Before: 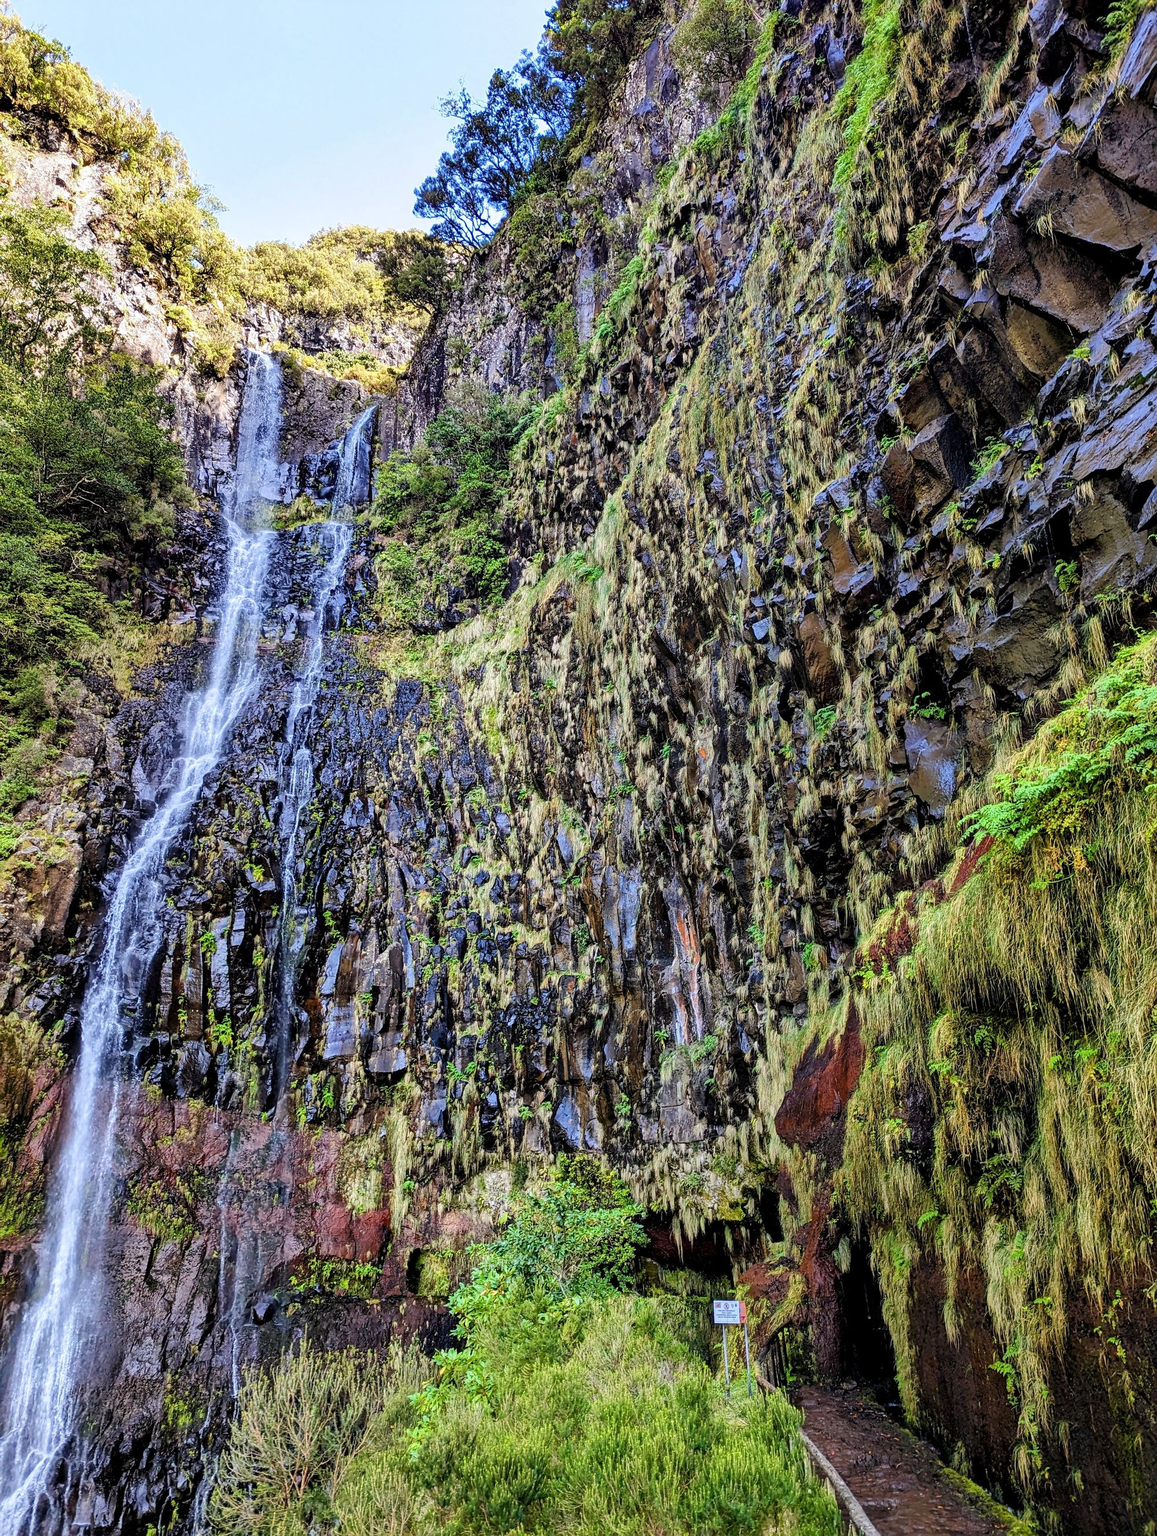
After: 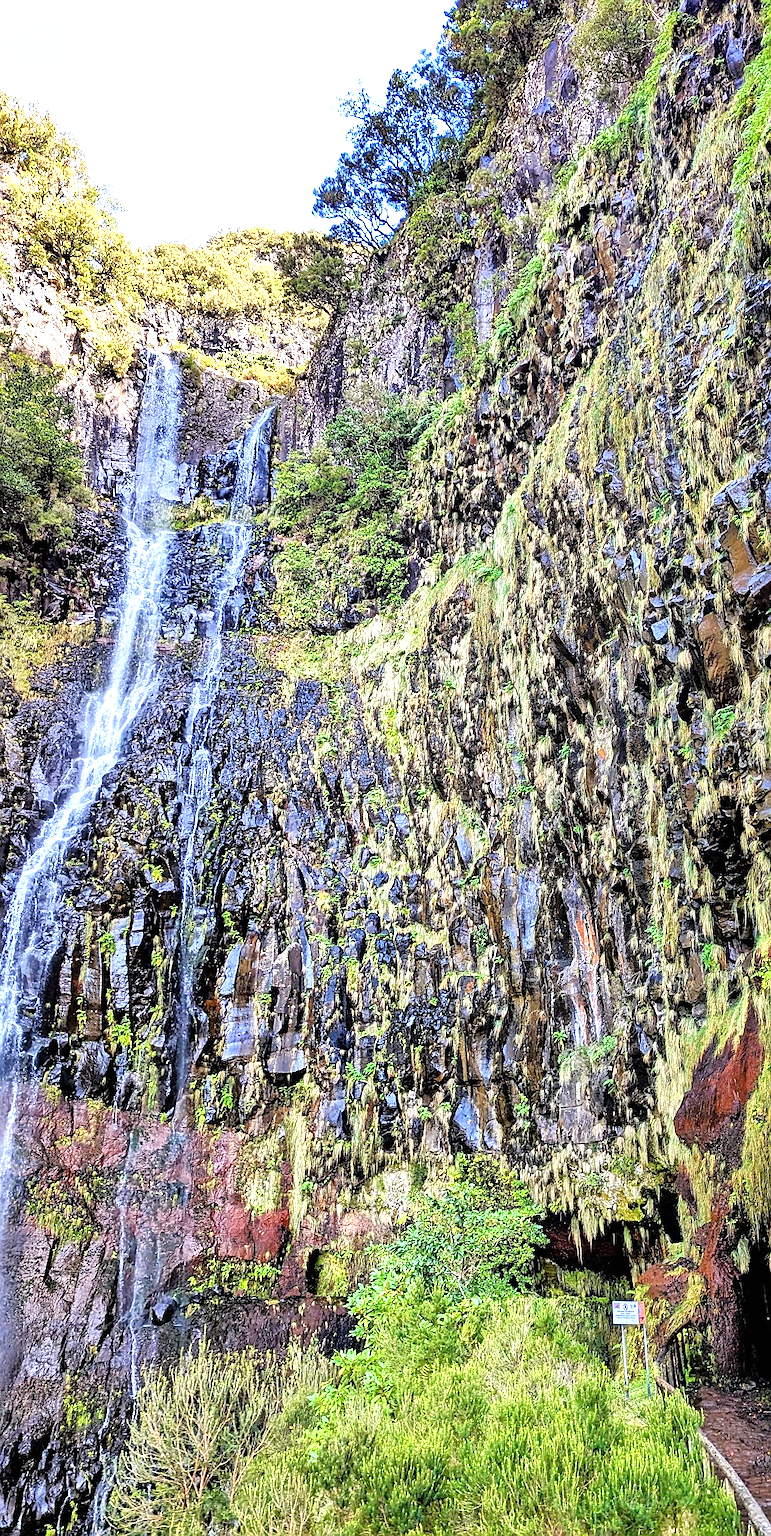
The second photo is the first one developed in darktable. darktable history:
crop and rotate: left 8.786%, right 24.548%
exposure: black level correction 0, exposure 0.7 EV, compensate exposure bias true, compensate highlight preservation false
sharpen: on, module defaults
tone equalizer: -8 EV 0.001 EV, -7 EV -0.004 EV, -6 EV 0.009 EV, -5 EV 0.032 EV, -4 EV 0.276 EV, -3 EV 0.644 EV, -2 EV 0.584 EV, -1 EV 0.187 EV, +0 EV 0.024 EV
